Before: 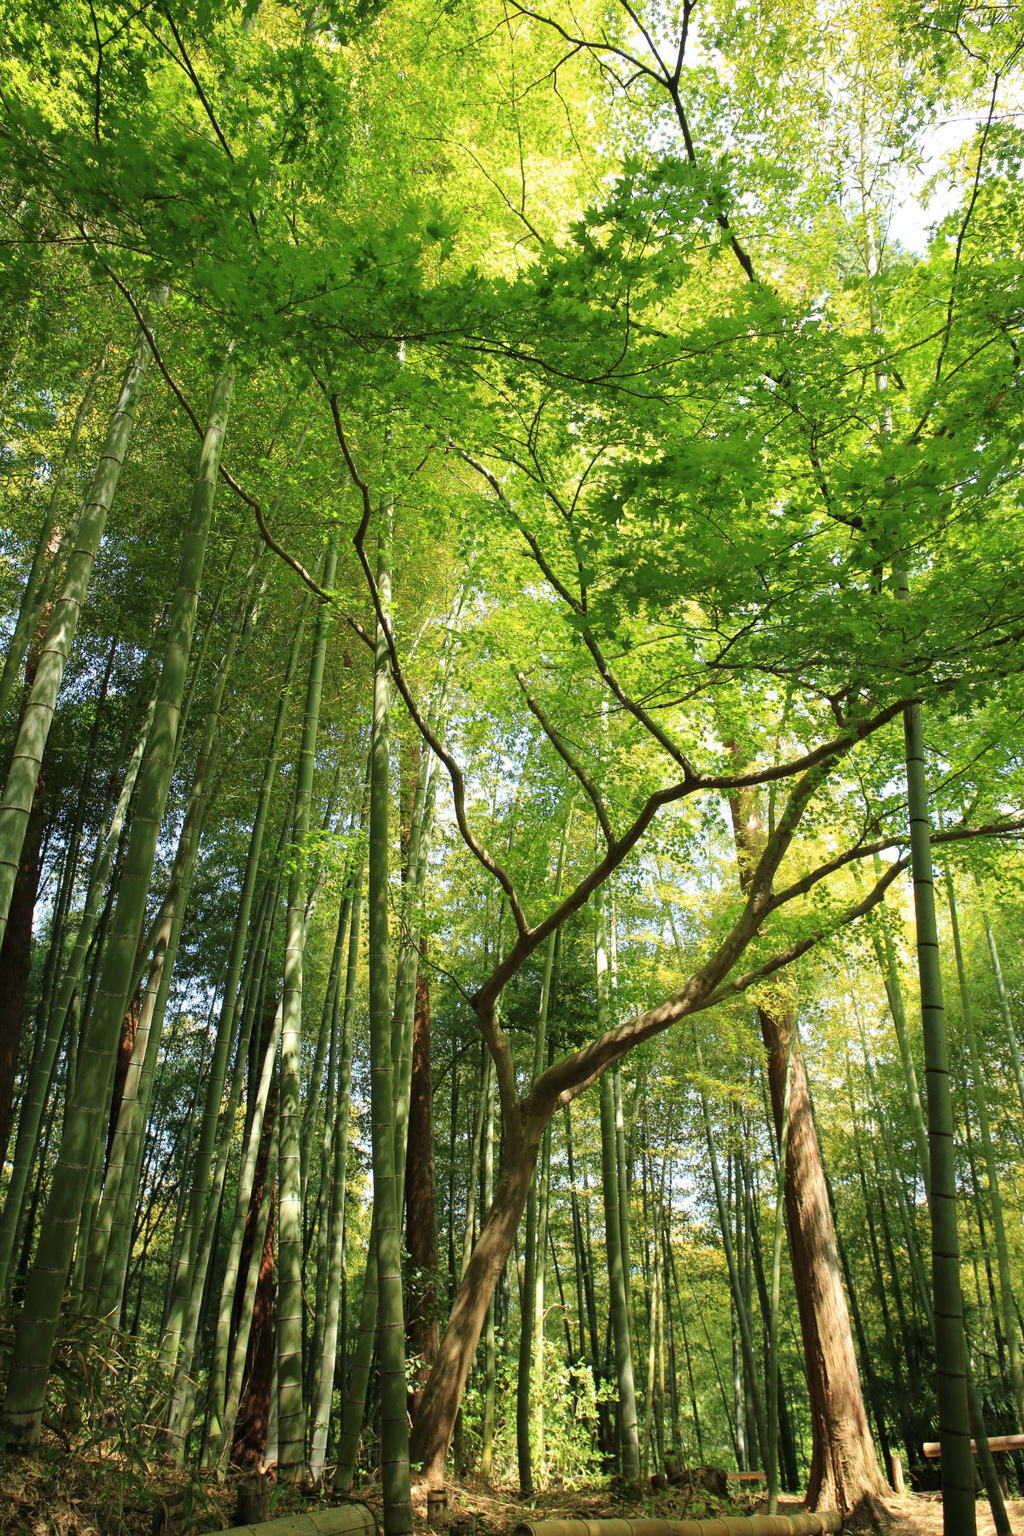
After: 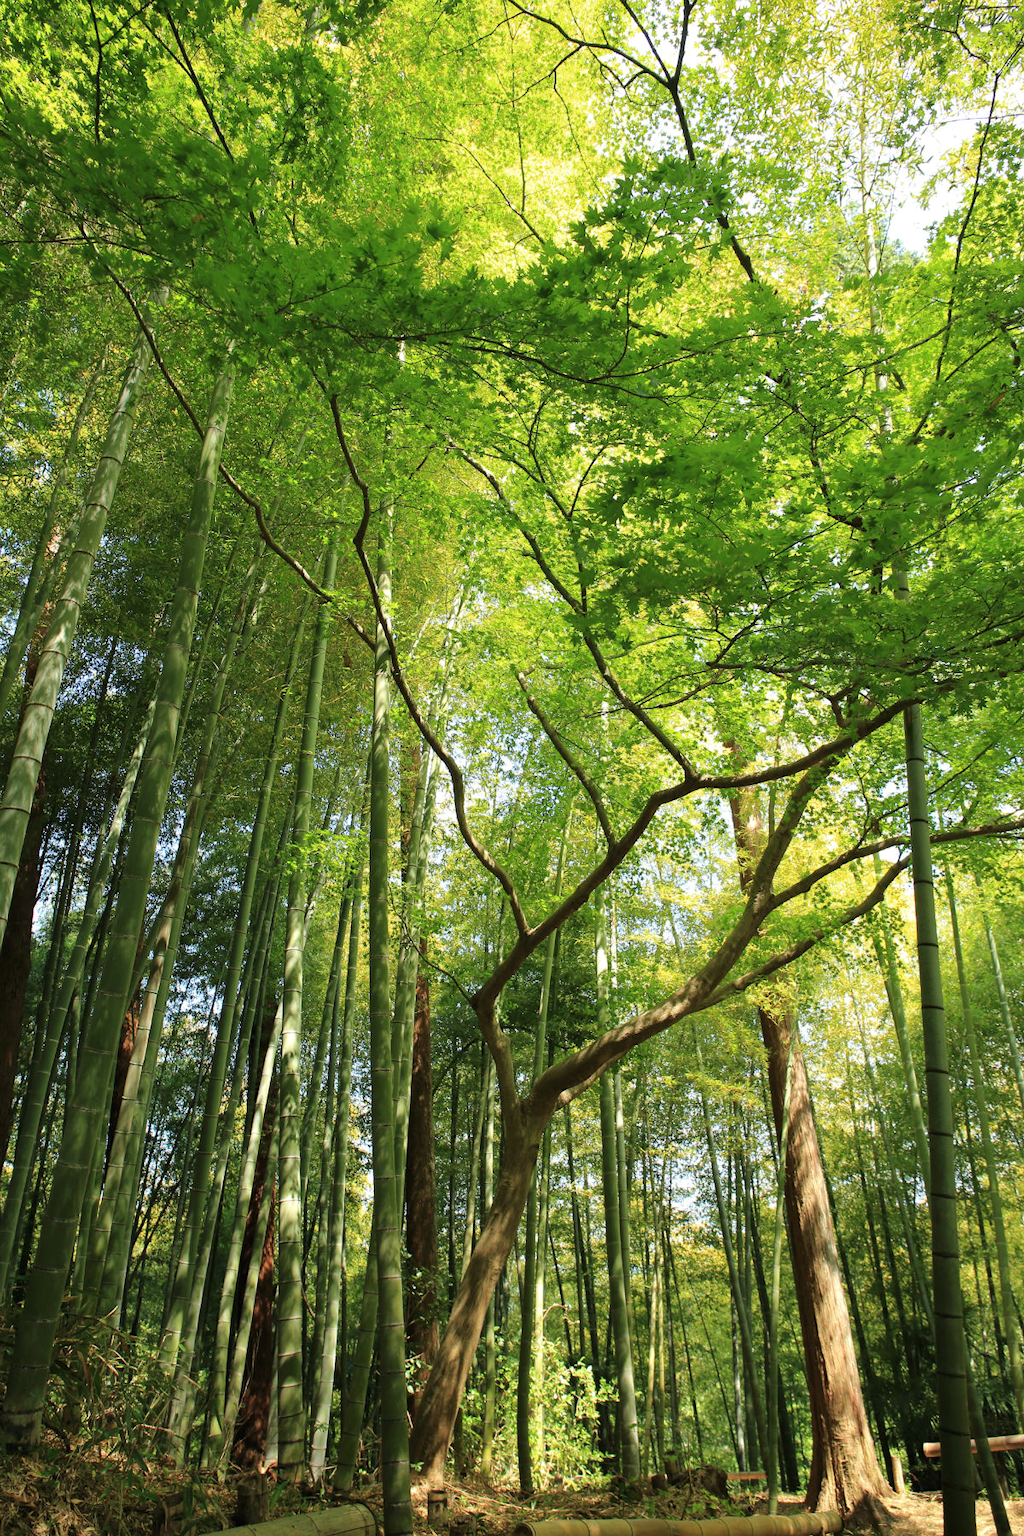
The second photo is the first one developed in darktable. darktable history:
tone equalizer: edges refinement/feathering 500, mask exposure compensation -1.24 EV, preserve details no
exposure: compensate highlight preservation false
